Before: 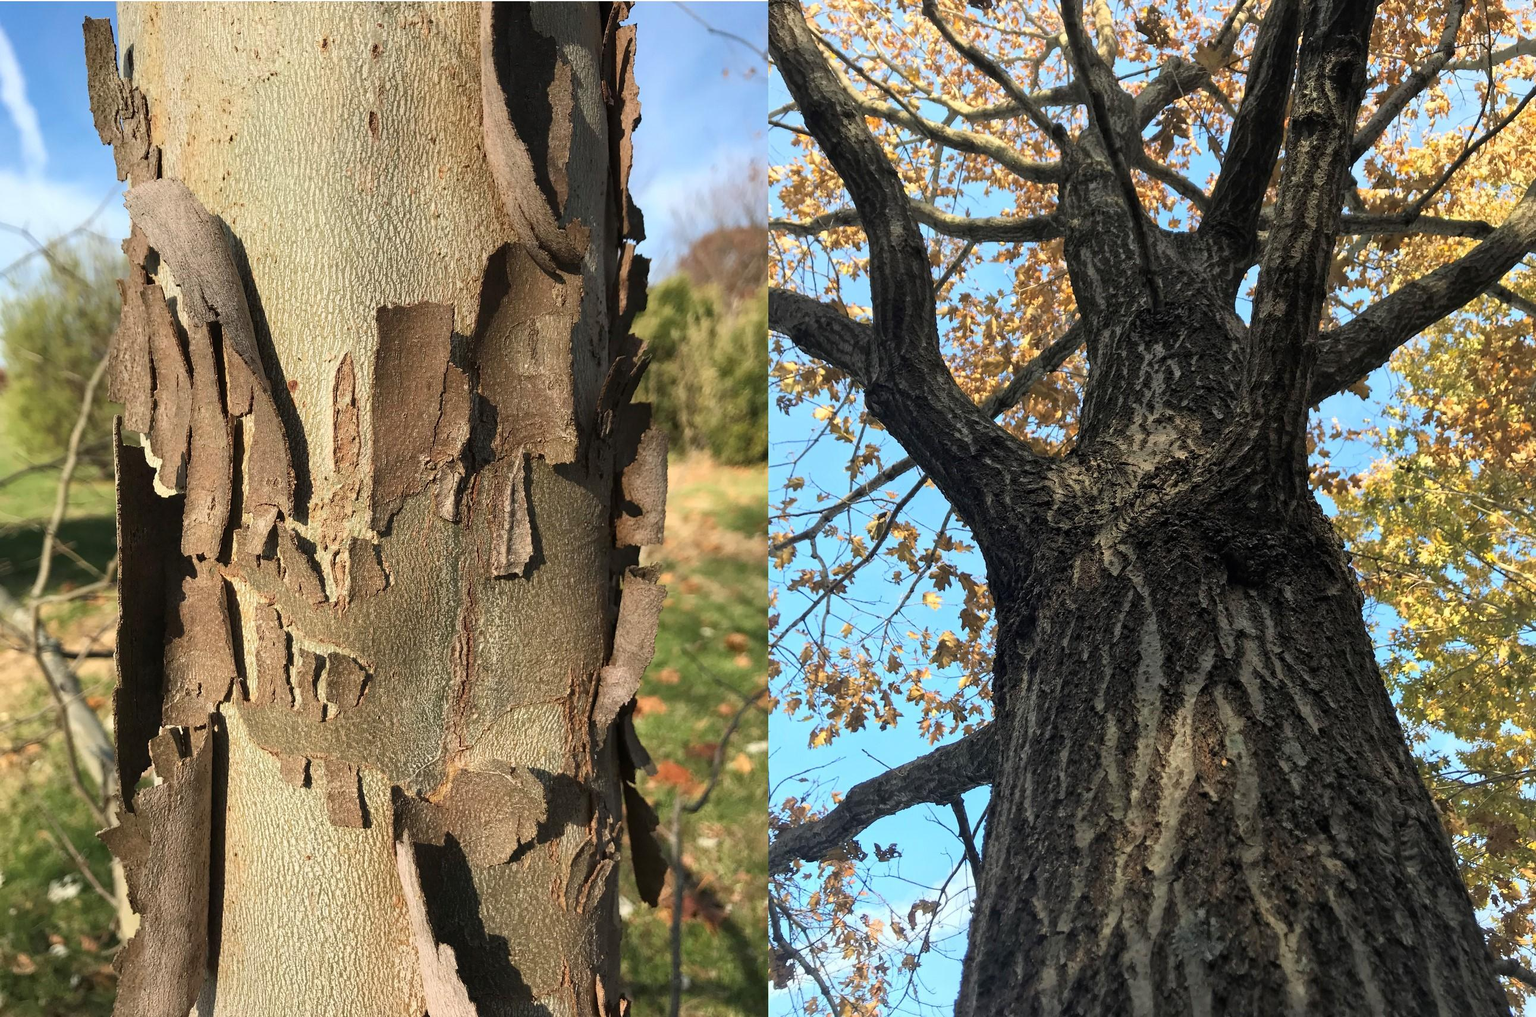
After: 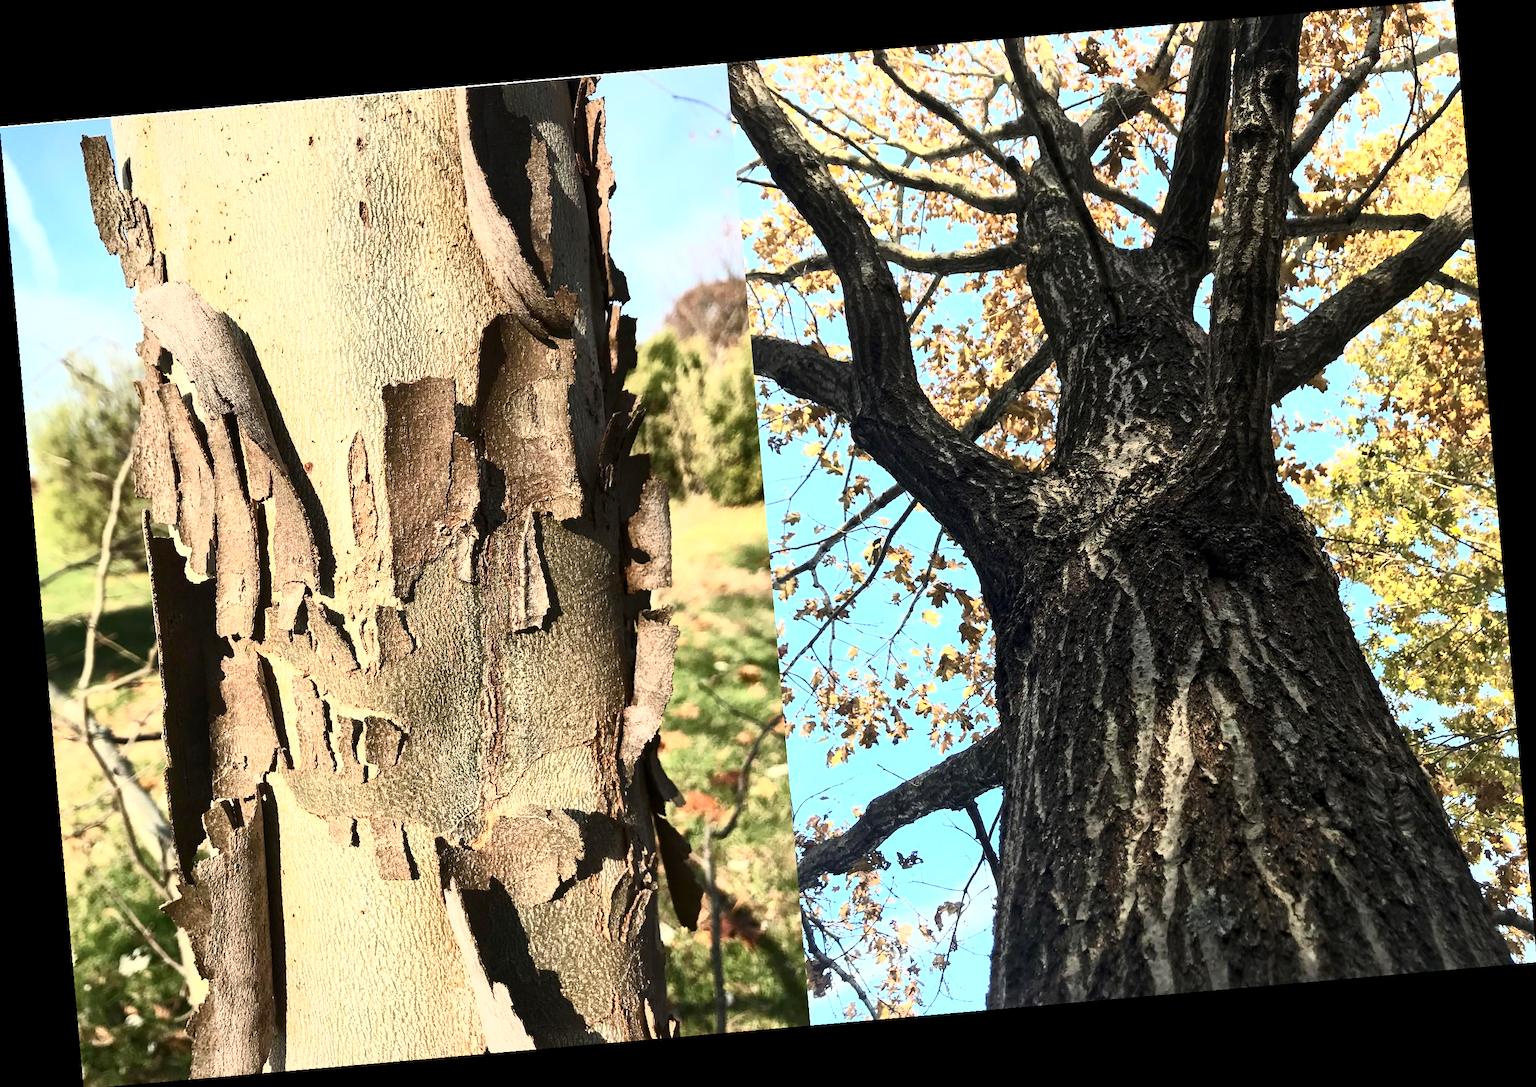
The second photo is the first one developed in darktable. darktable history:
local contrast: mode bilateral grid, contrast 20, coarseness 50, detail 130%, midtone range 0.2
rotate and perspective: rotation -4.98°, automatic cropping off
contrast brightness saturation: contrast 0.62, brightness 0.34, saturation 0.14
